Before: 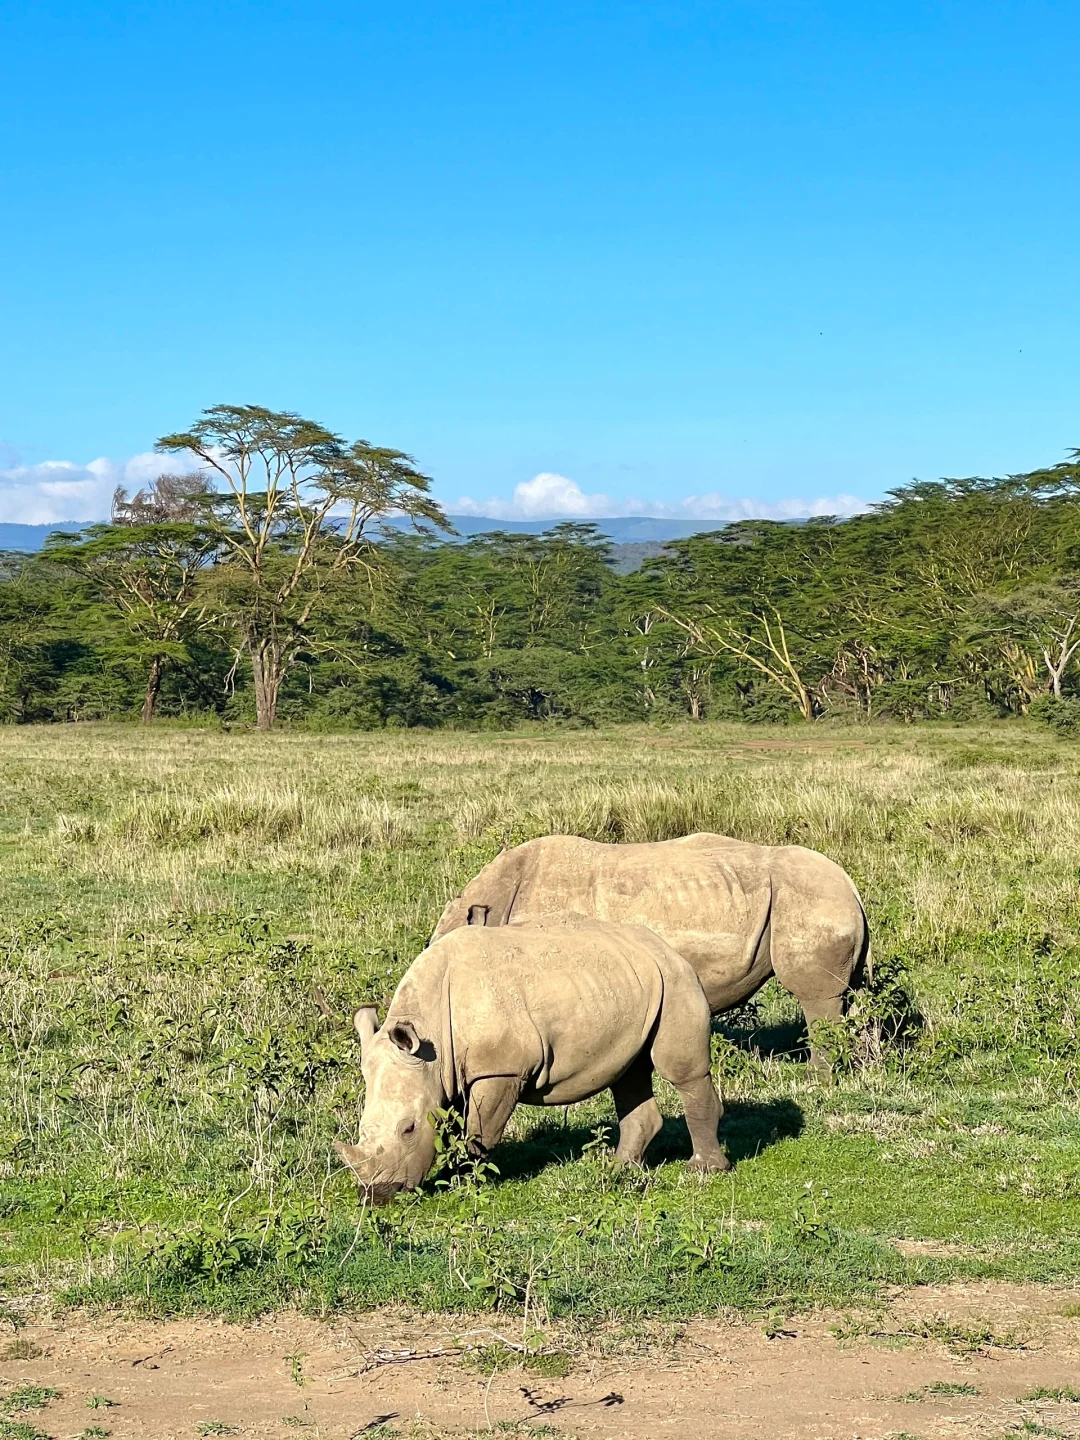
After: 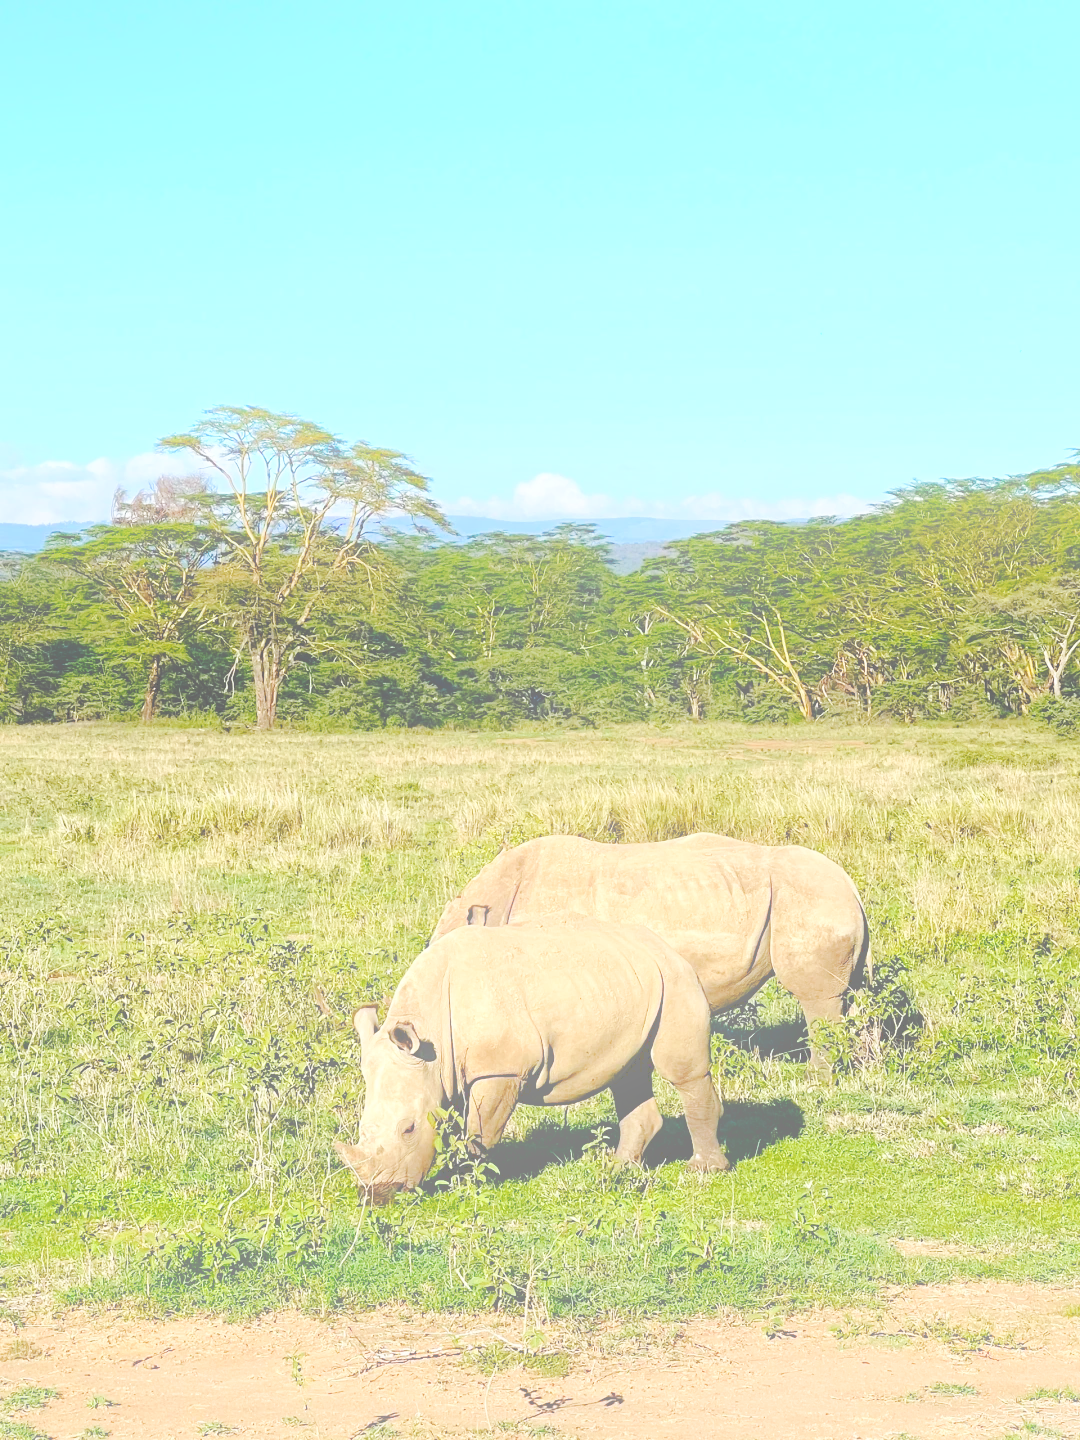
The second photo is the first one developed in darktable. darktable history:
bloom: size 38%, threshold 95%, strength 30%
tone curve: curves: ch0 [(0, 0) (0.003, 0.072) (0.011, 0.073) (0.025, 0.072) (0.044, 0.076) (0.069, 0.089) (0.1, 0.103) (0.136, 0.123) (0.177, 0.158) (0.224, 0.21) (0.277, 0.275) (0.335, 0.372) (0.399, 0.463) (0.468, 0.556) (0.543, 0.633) (0.623, 0.712) (0.709, 0.795) (0.801, 0.869) (0.898, 0.942) (1, 1)], preserve colors none
